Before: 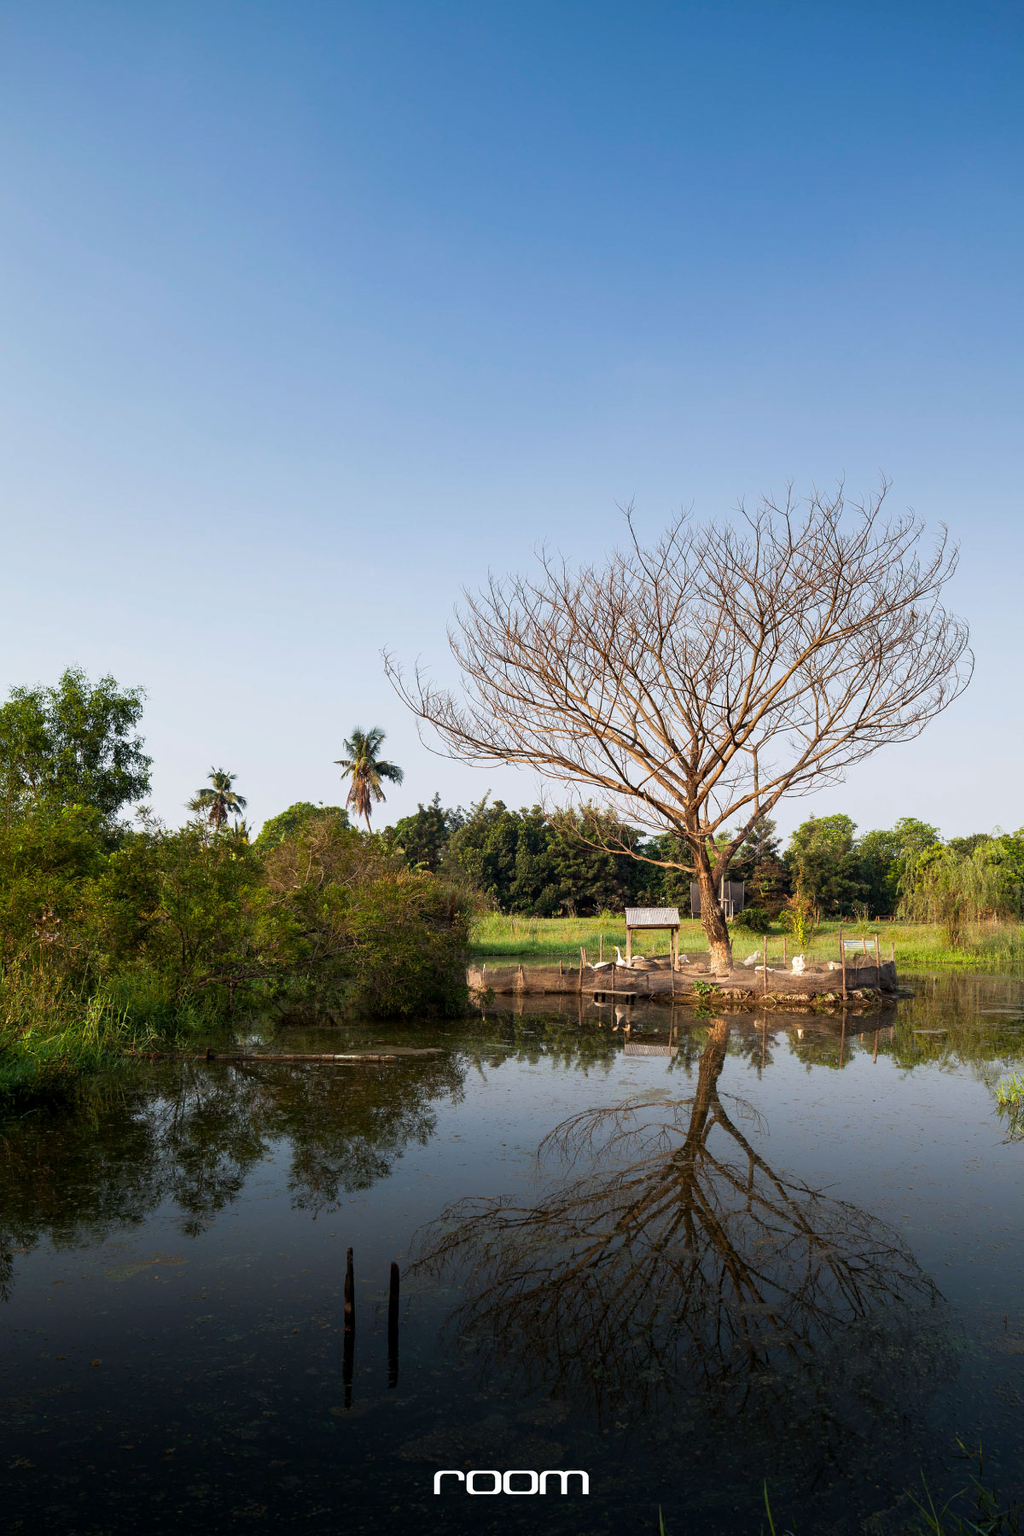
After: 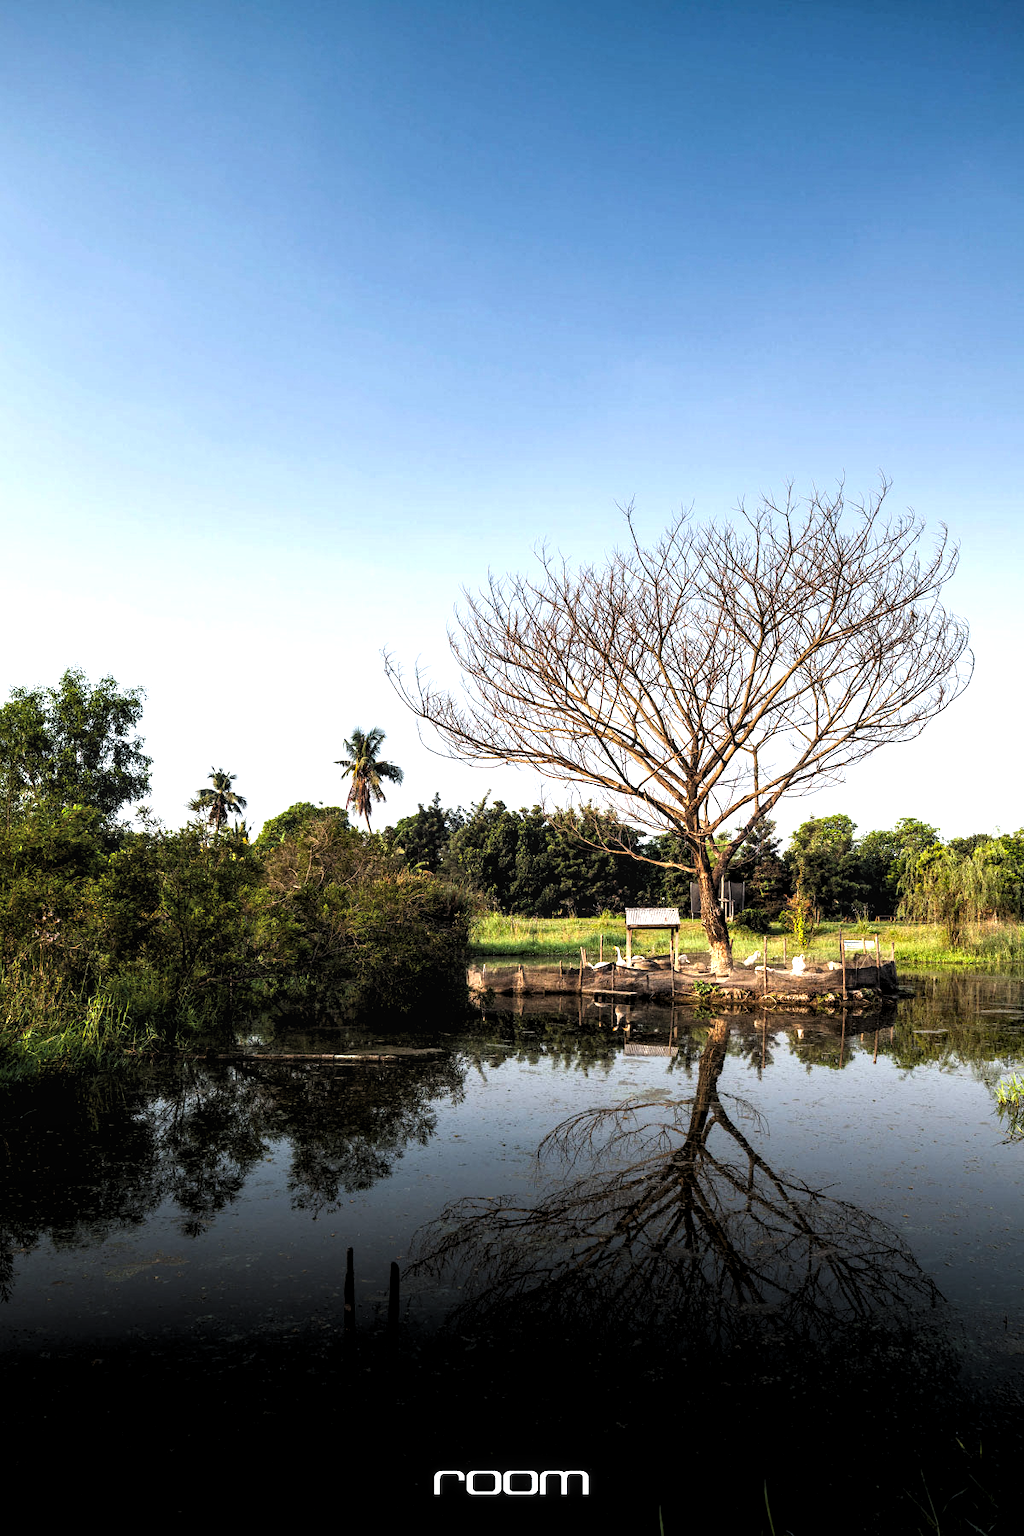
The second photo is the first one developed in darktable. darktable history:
exposure: exposure 0.2 EV, compensate highlight preservation false
local contrast: detail 130%
levels: levels [0.129, 0.519, 0.867]
